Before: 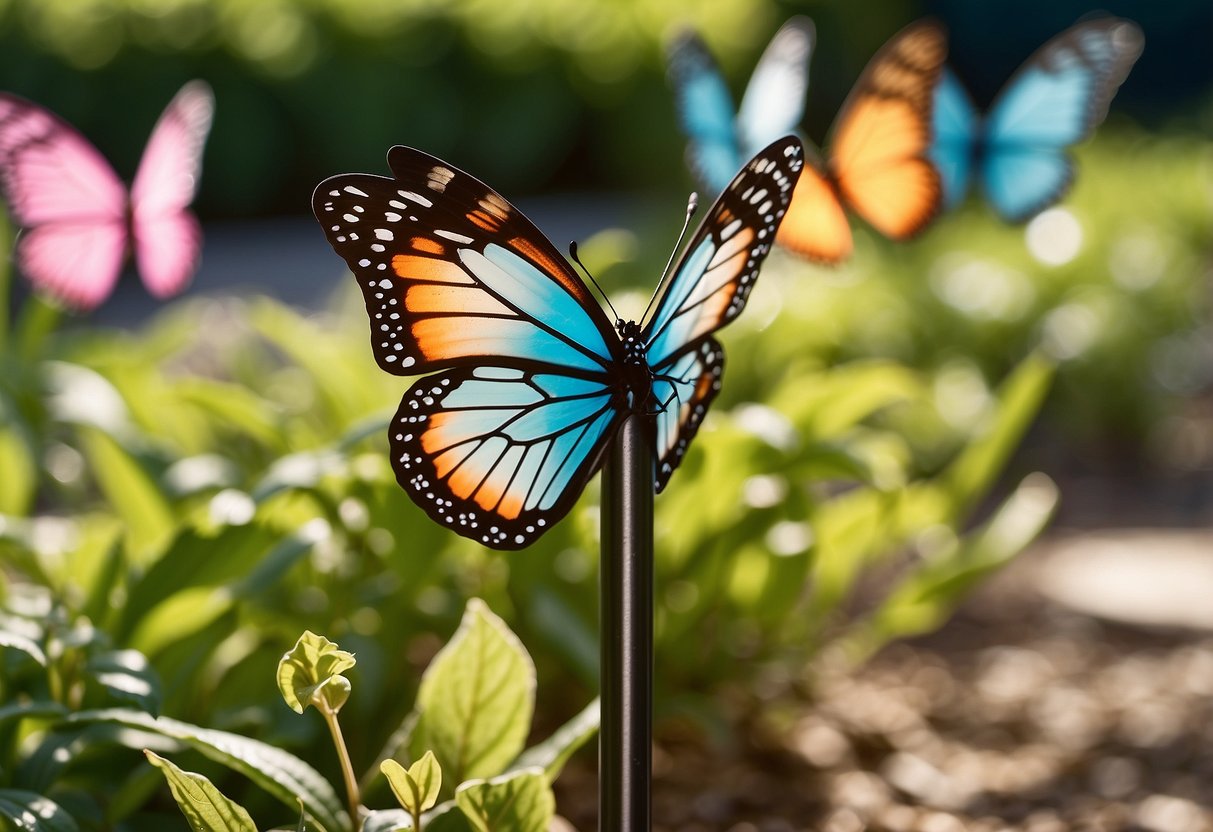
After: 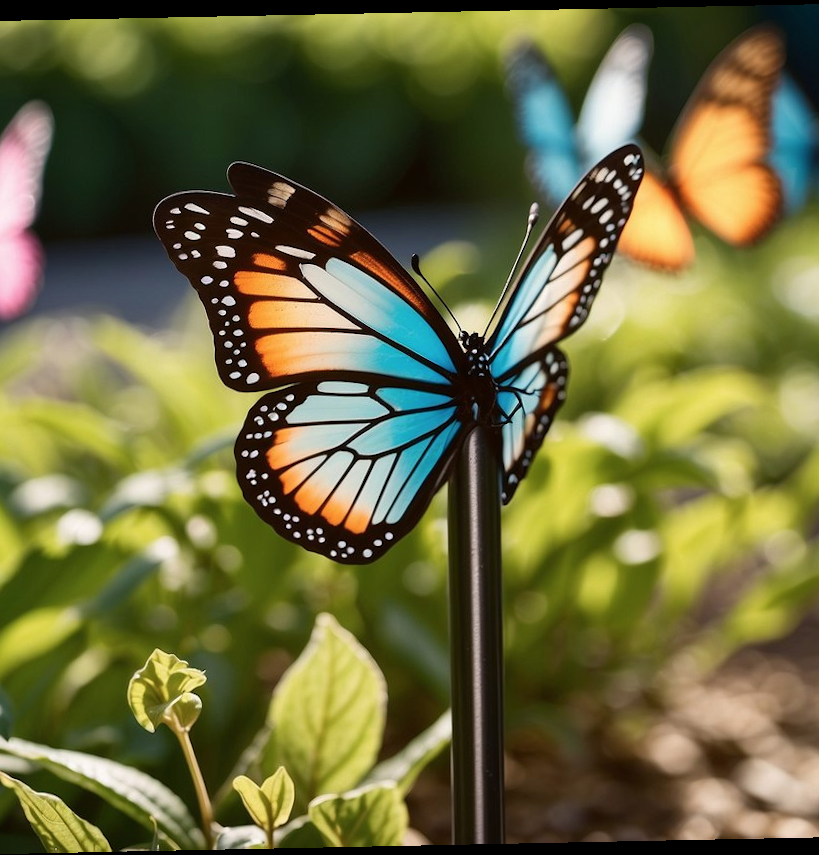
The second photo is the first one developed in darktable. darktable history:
crop and rotate: left 13.342%, right 19.991%
color balance rgb: perceptual saturation grading › global saturation -3%
rotate and perspective: rotation -1.17°, automatic cropping off
